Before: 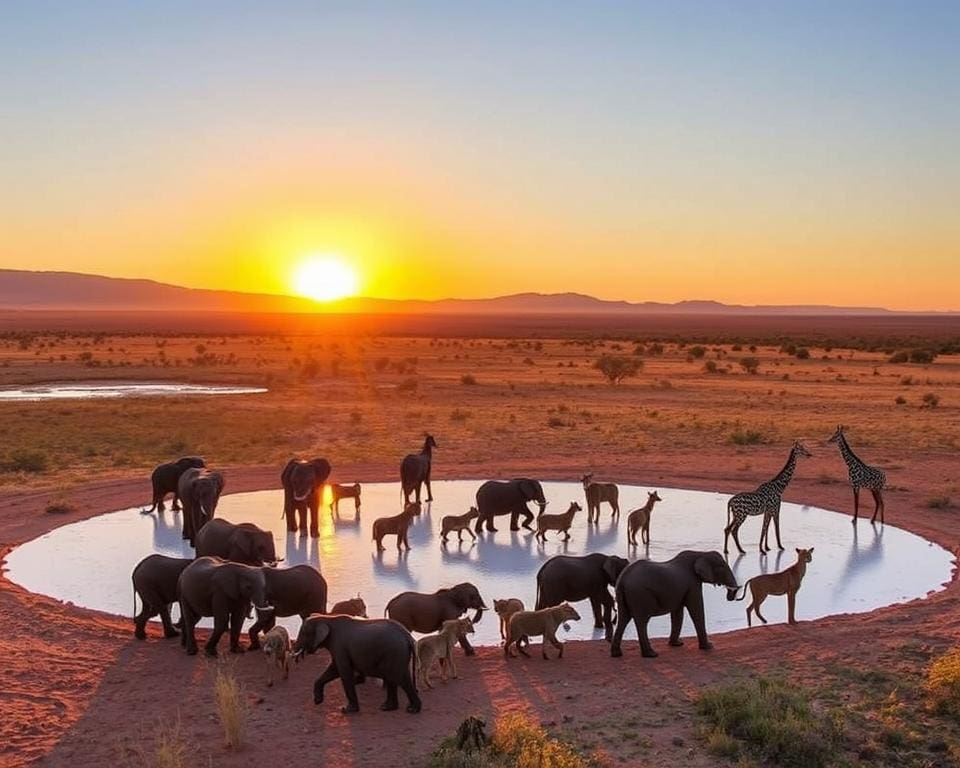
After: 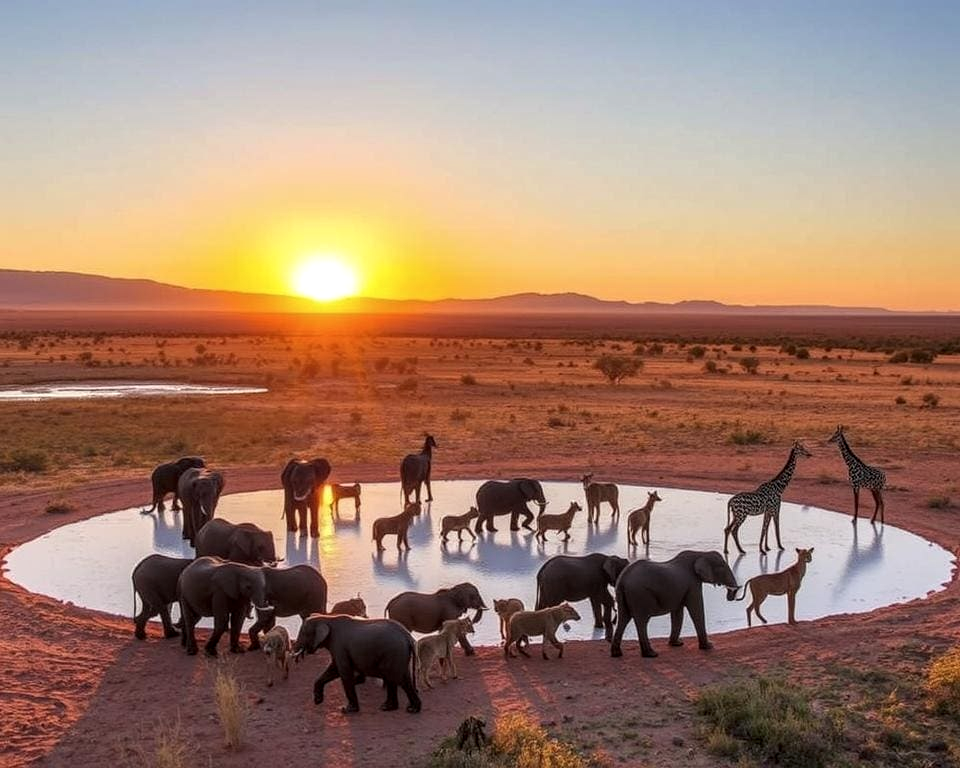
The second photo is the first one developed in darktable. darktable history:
contrast brightness saturation: contrast 0.01, saturation -0.05
local contrast: on, module defaults
